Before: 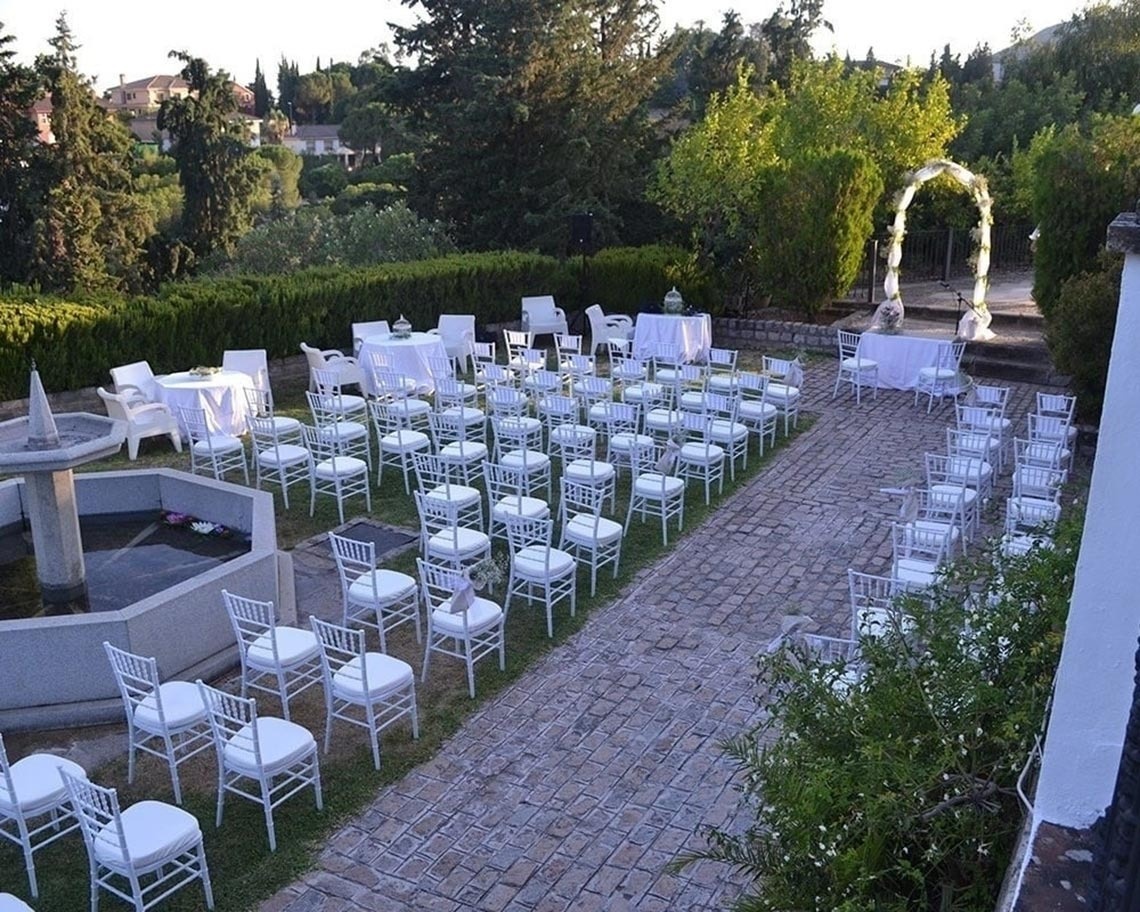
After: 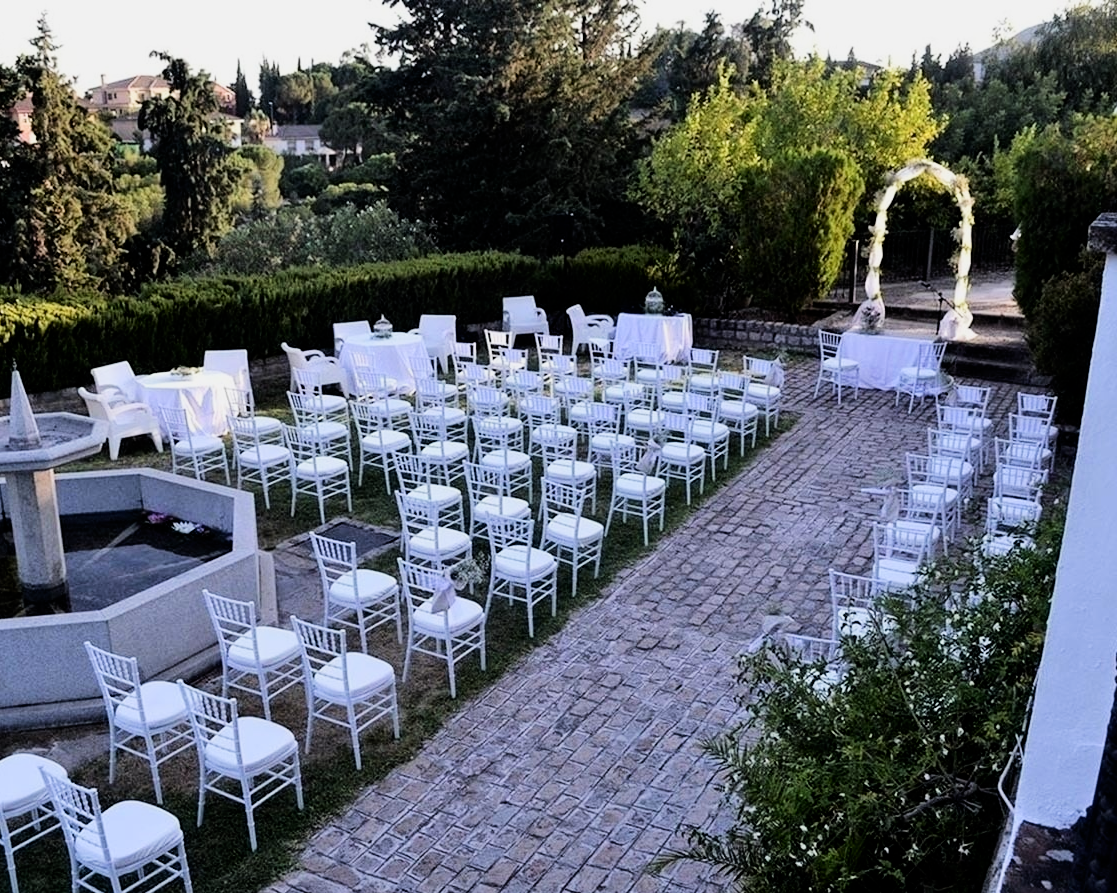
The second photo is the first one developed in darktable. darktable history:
filmic rgb: black relative exposure -5.08 EV, white relative exposure 3.49 EV, hardness 3.19, contrast 1.202, highlights saturation mix -29.82%
tone curve: curves: ch0 [(0, 0) (0.004, 0.002) (0.02, 0.013) (0.218, 0.218) (0.664, 0.718) (0.832, 0.873) (1, 1)], color space Lab, independent channels, preserve colors none
crop: left 1.709%, right 0.271%, bottom 2.076%
contrast brightness saturation: contrast 0.098, brightness 0.029, saturation 0.087
